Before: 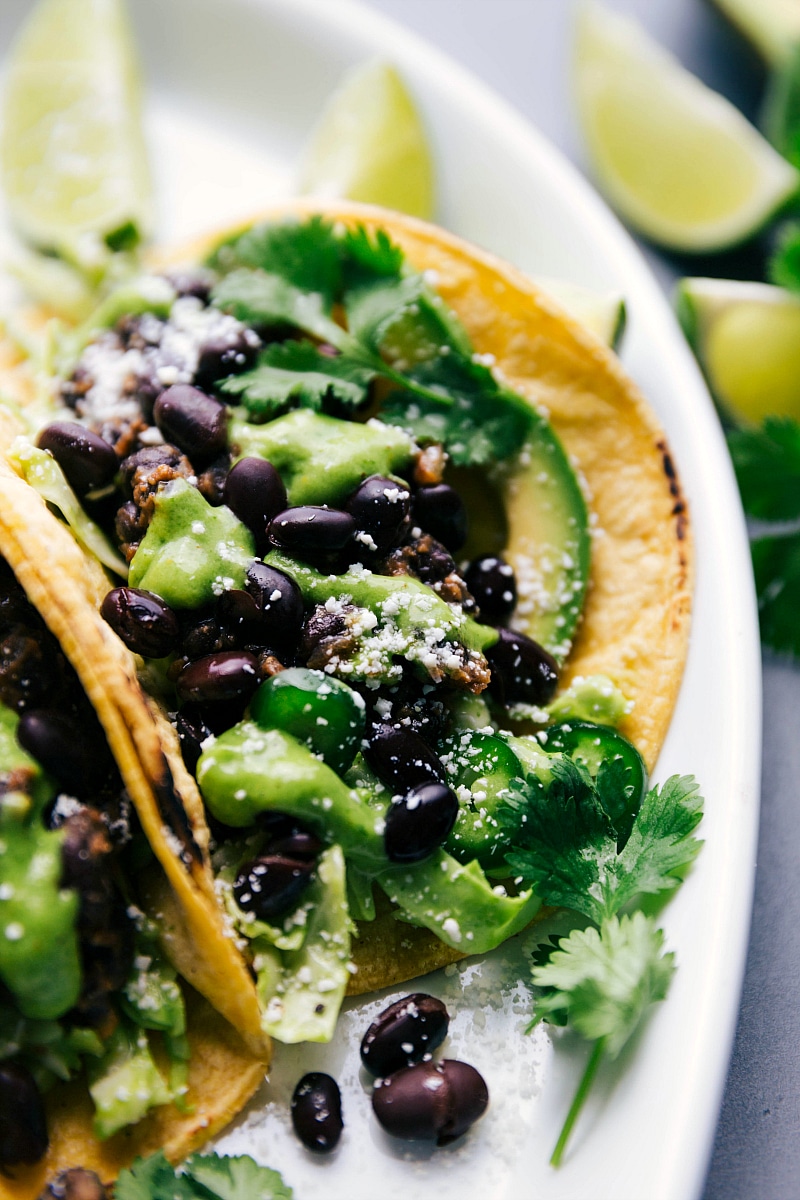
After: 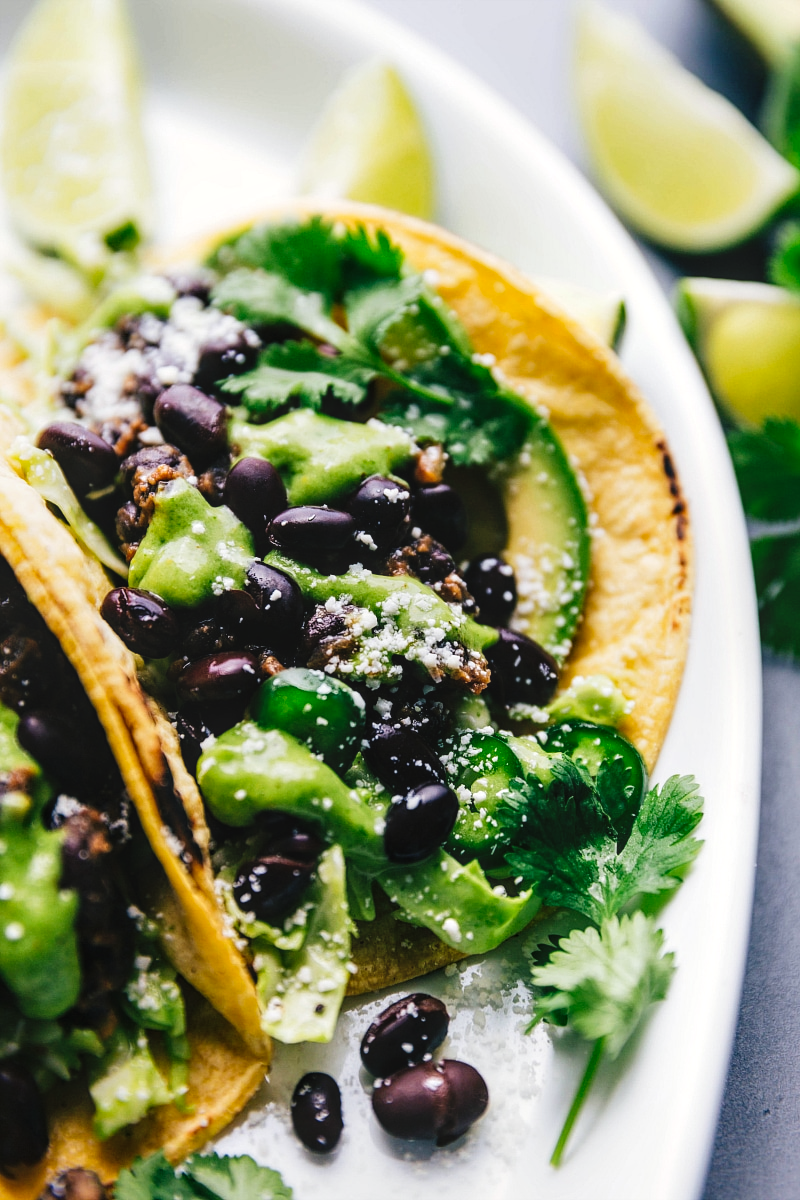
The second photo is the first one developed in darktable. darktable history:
tone curve: curves: ch0 [(0, 0.036) (0.119, 0.115) (0.466, 0.498) (0.715, 0.767) (0.817, 0.865) (1, 0.998)]; ch1 [(0, 0) (0.377, 0.424) (0.442, 0.491) (0.487, 0.498) (0.514, 0.512) (0.536, 0.577) (0.66, 0.724) (1, 1)]; ch2 [(0, 0) (0.38, 0.405) (0.463, 0.443) (0.492, 0.486) (0.526, 0.541) (0.578, 0.598) (1, 1)], preserve colors none
local contrast: on, module defaults
